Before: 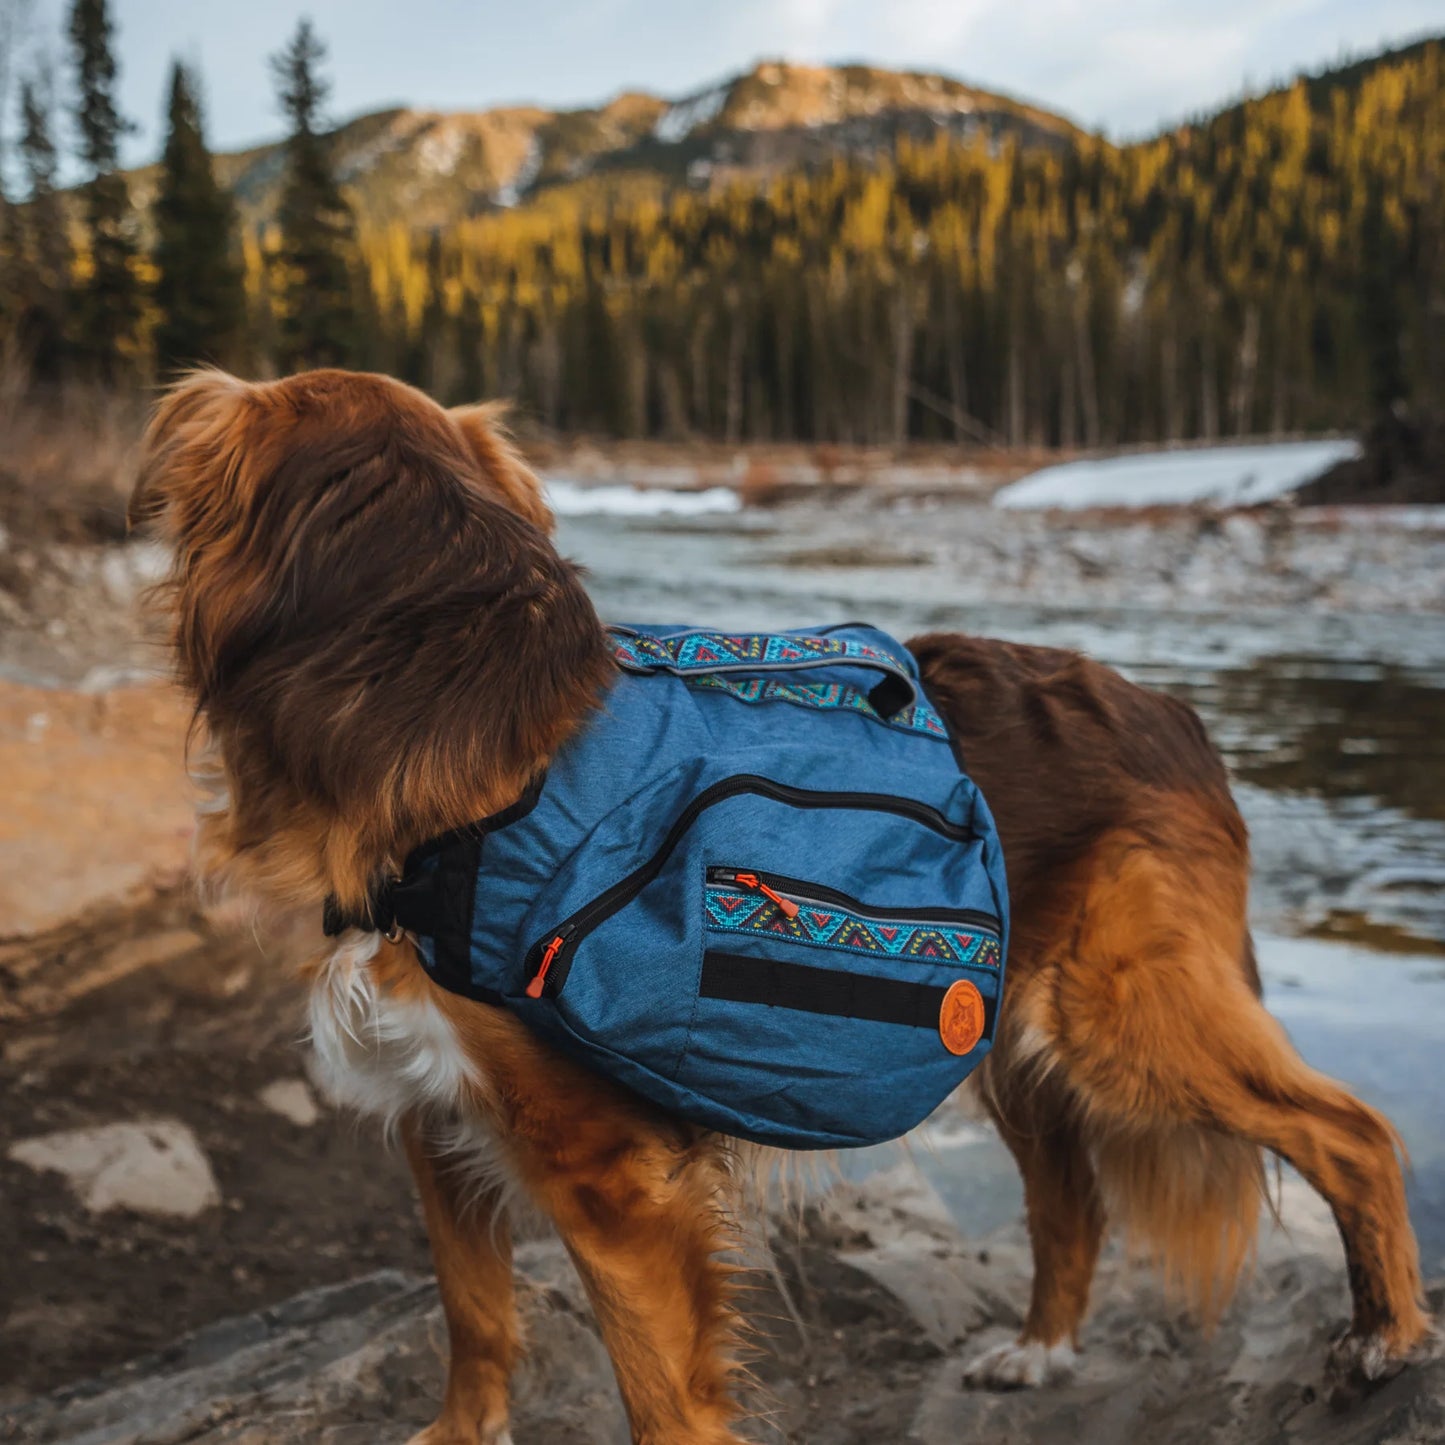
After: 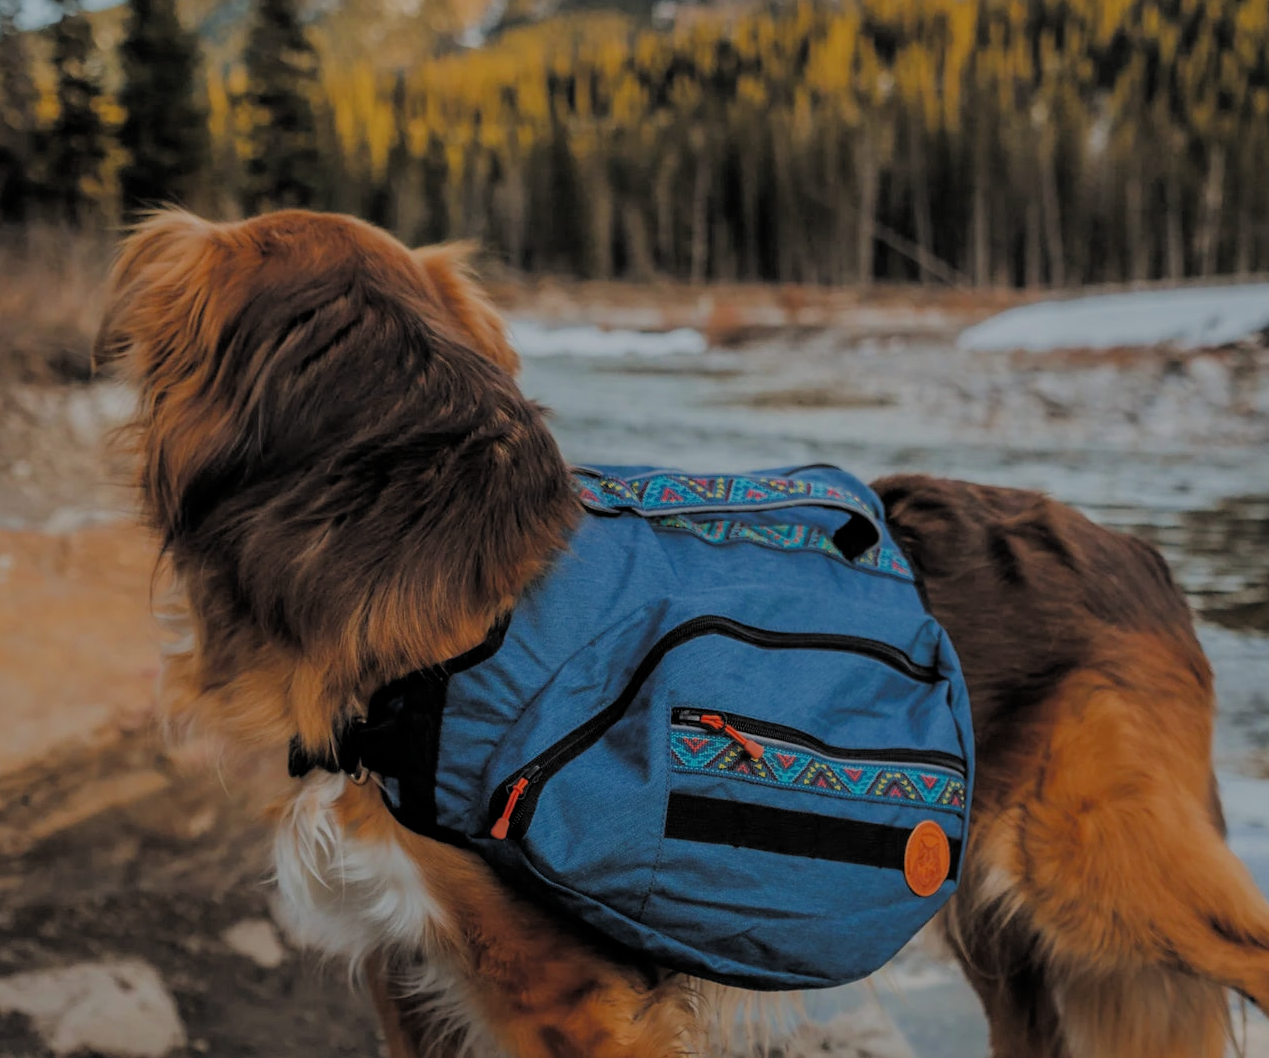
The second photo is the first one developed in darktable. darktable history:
crop and rotate: left 2.465%, top 11.009%, right 9.71%, bottom 15.738%
tone equalizer: mask exposure compensation -0.51 EV
filmic rgb: middle gray luminance 3.3%, black relative exposure -6.01 EV, white relative exposure 6.31 EV, dynamic range scaling 21.9%, target black luminance 0%, hardness 2.3, latitude 46.44%, contrast 0.781, highlights saturation mix 99.03%, shadows ↔ highlights balance 0.129%
